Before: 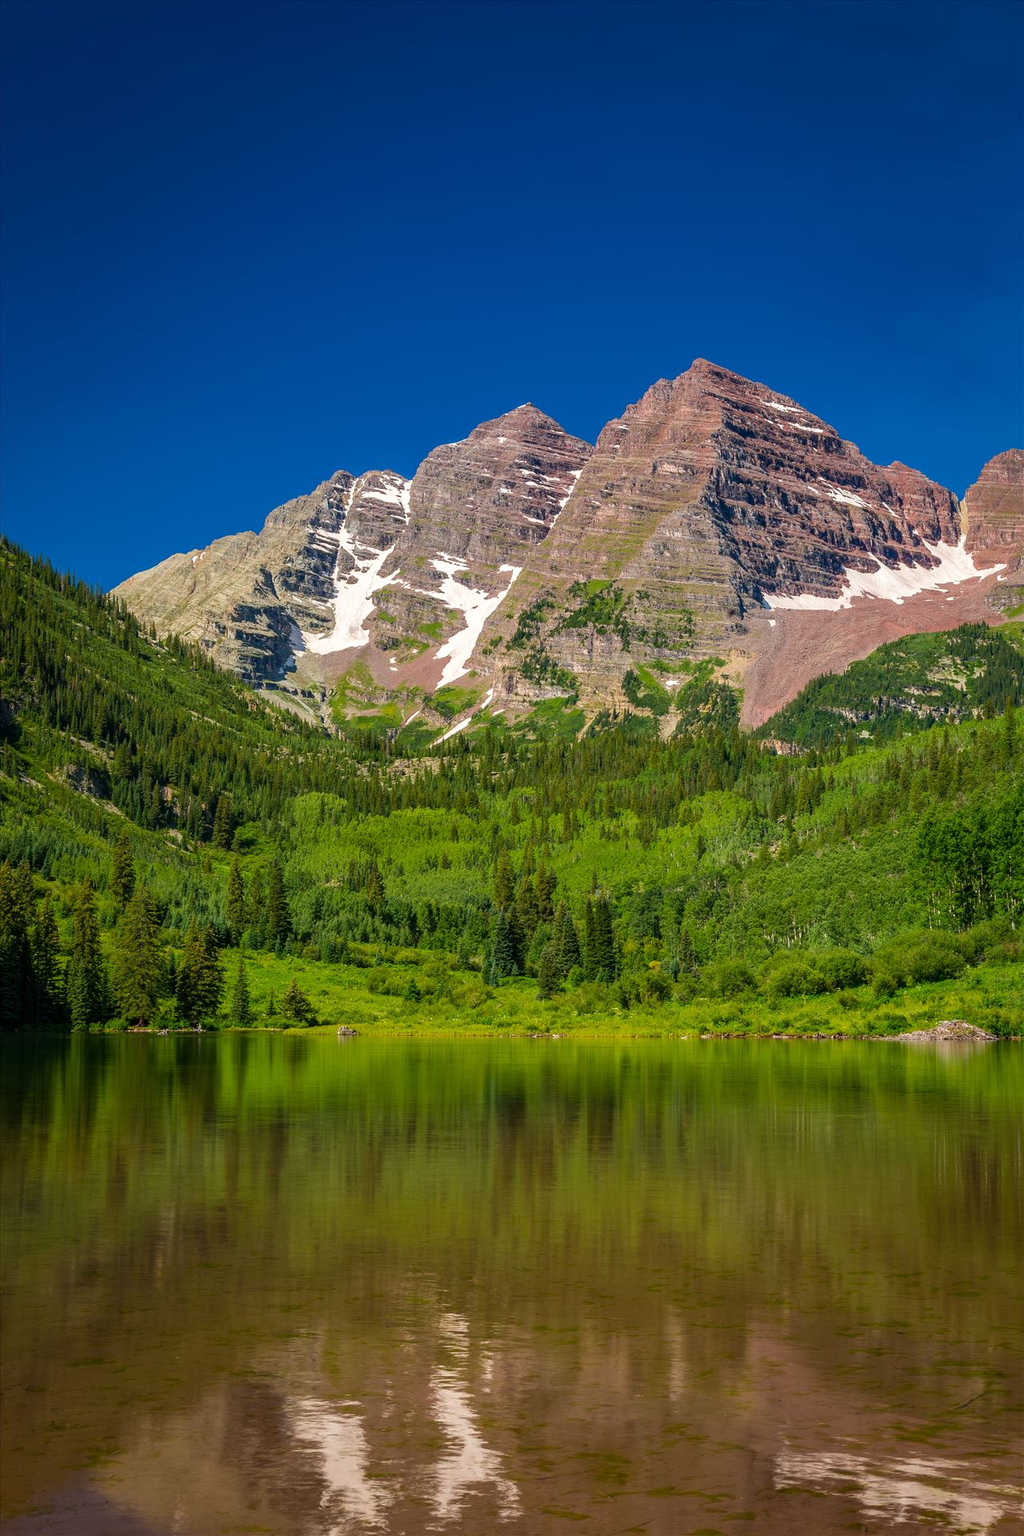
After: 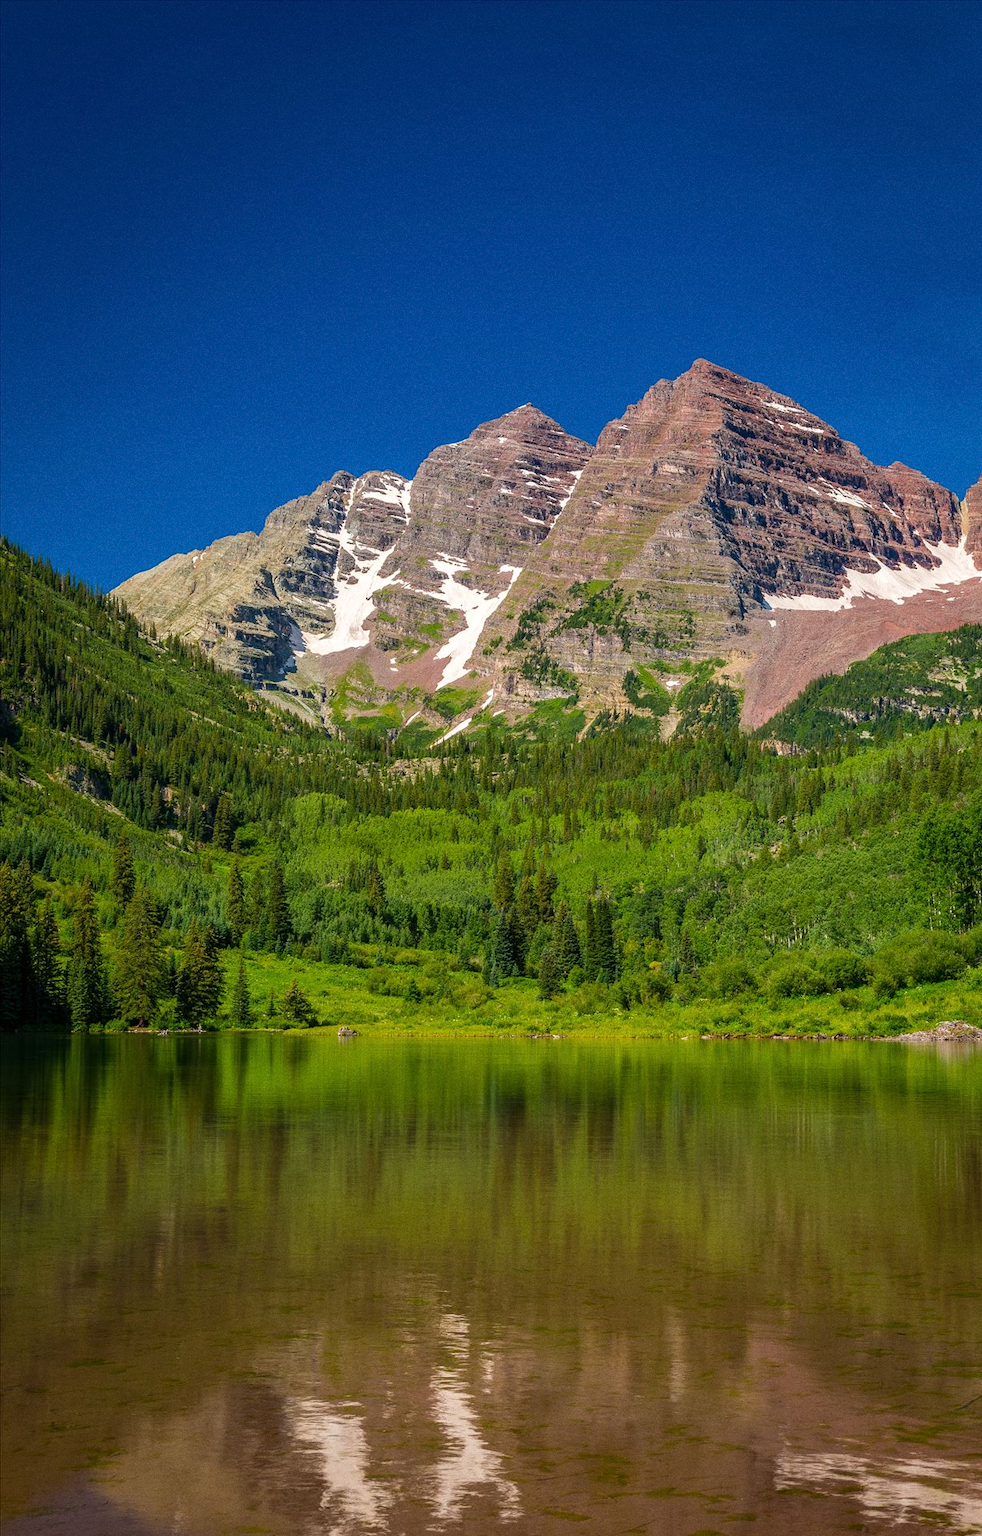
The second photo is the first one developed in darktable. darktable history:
crop: right 4.126%, bottom 0.031%
grain: coarseness 0.09 ISO
